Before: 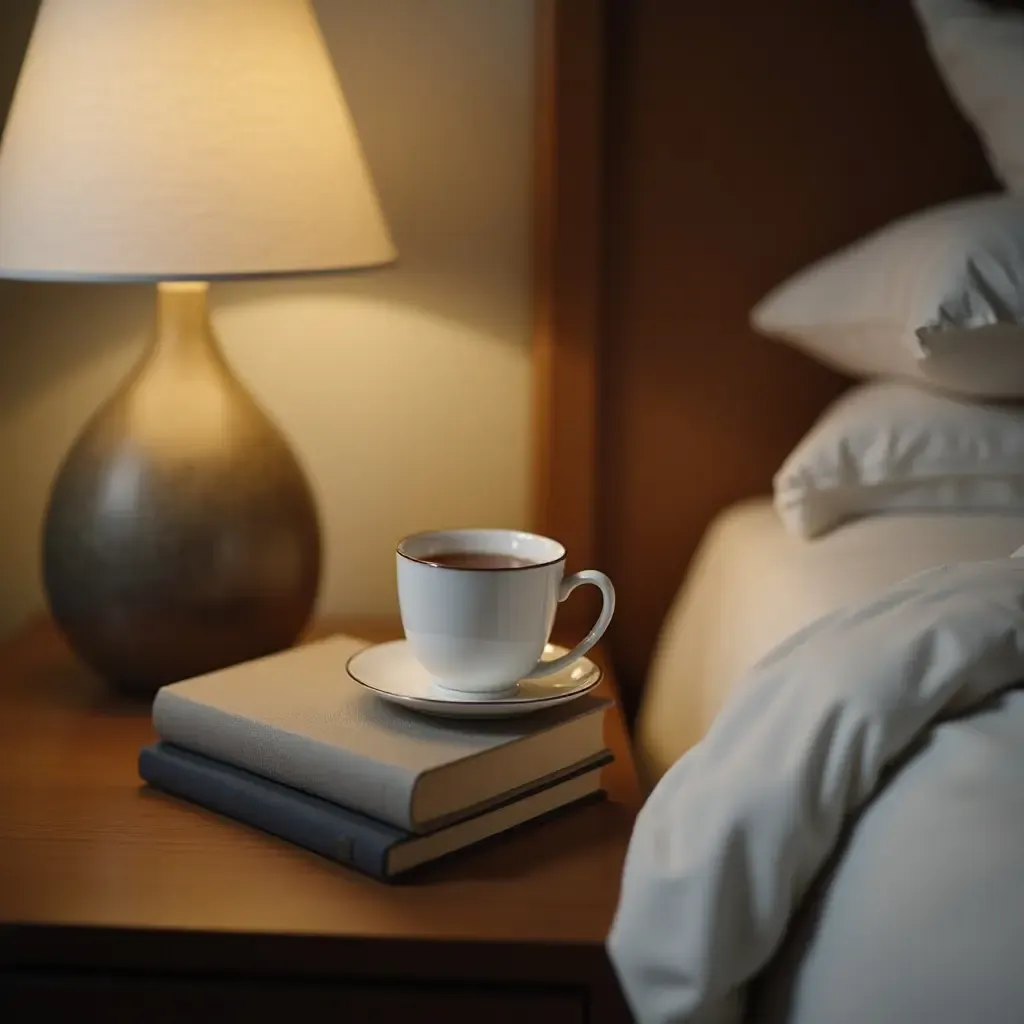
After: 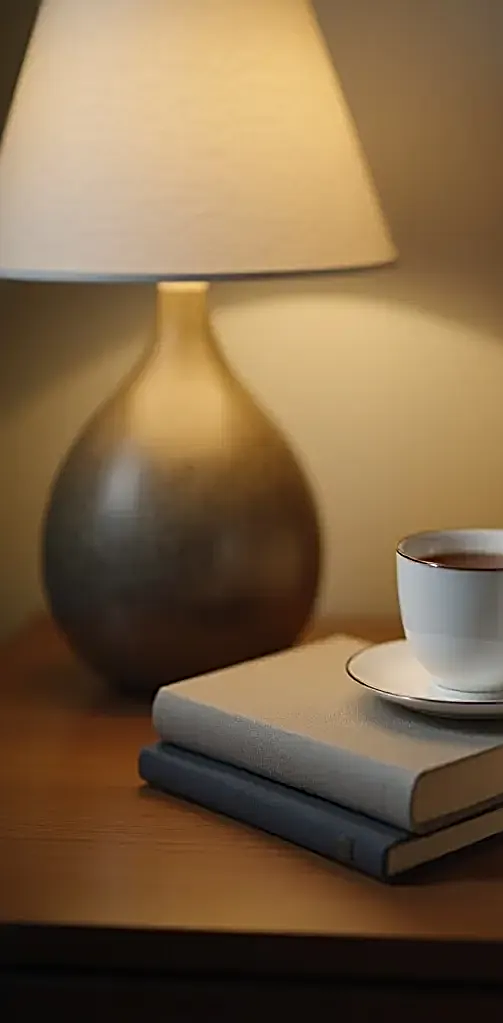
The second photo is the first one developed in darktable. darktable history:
sharpen: radius 2.542, amount 0.642
crop and rotate: left 0.06%, top 0%, right 50.798%
